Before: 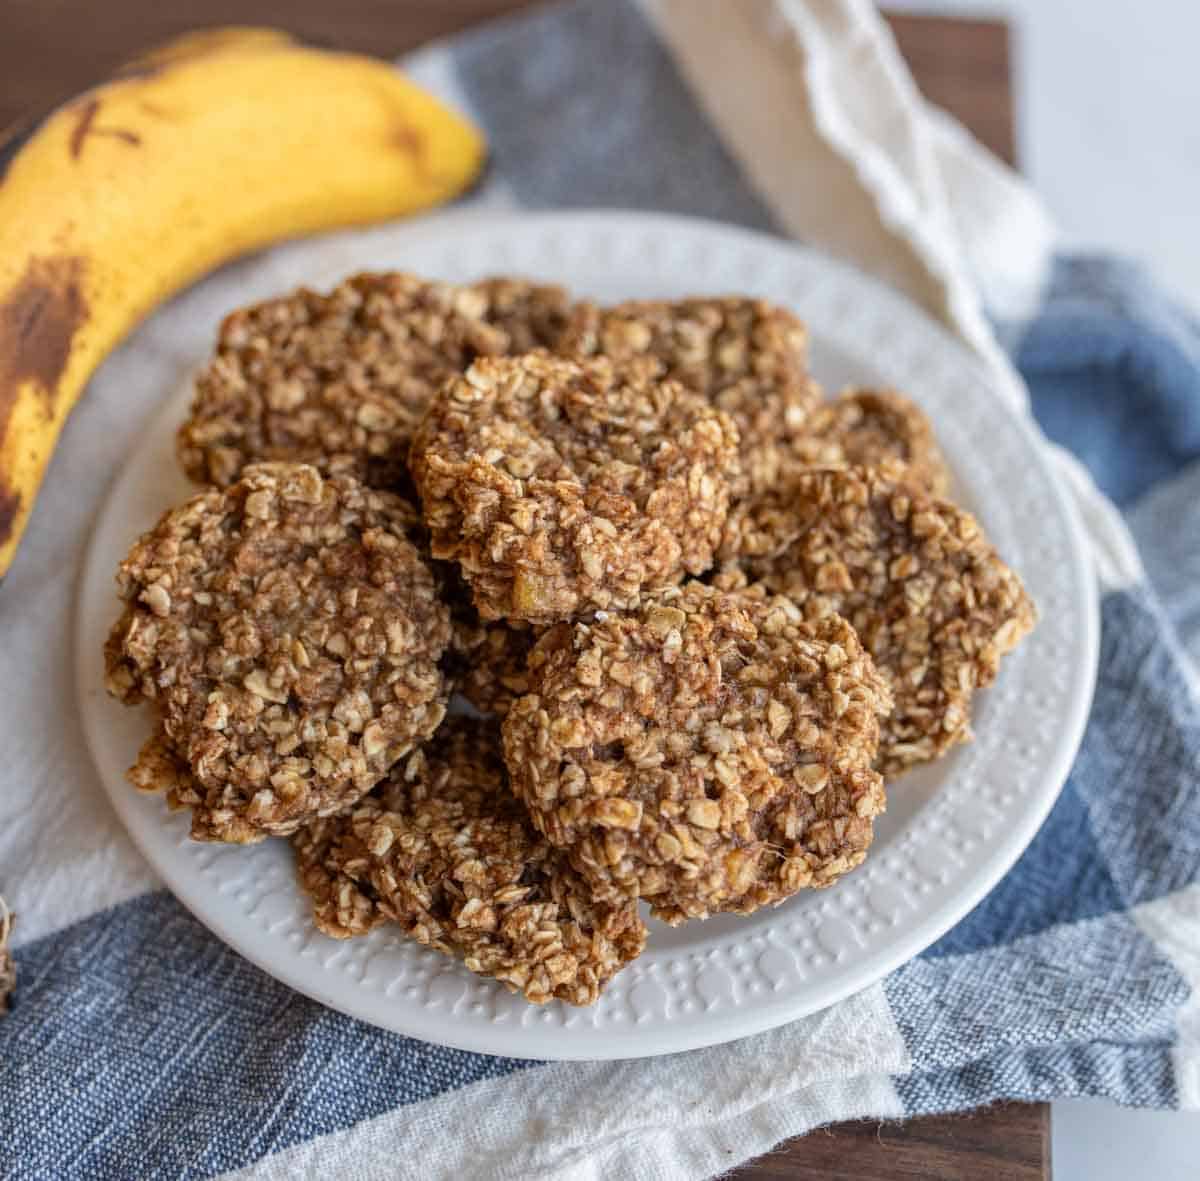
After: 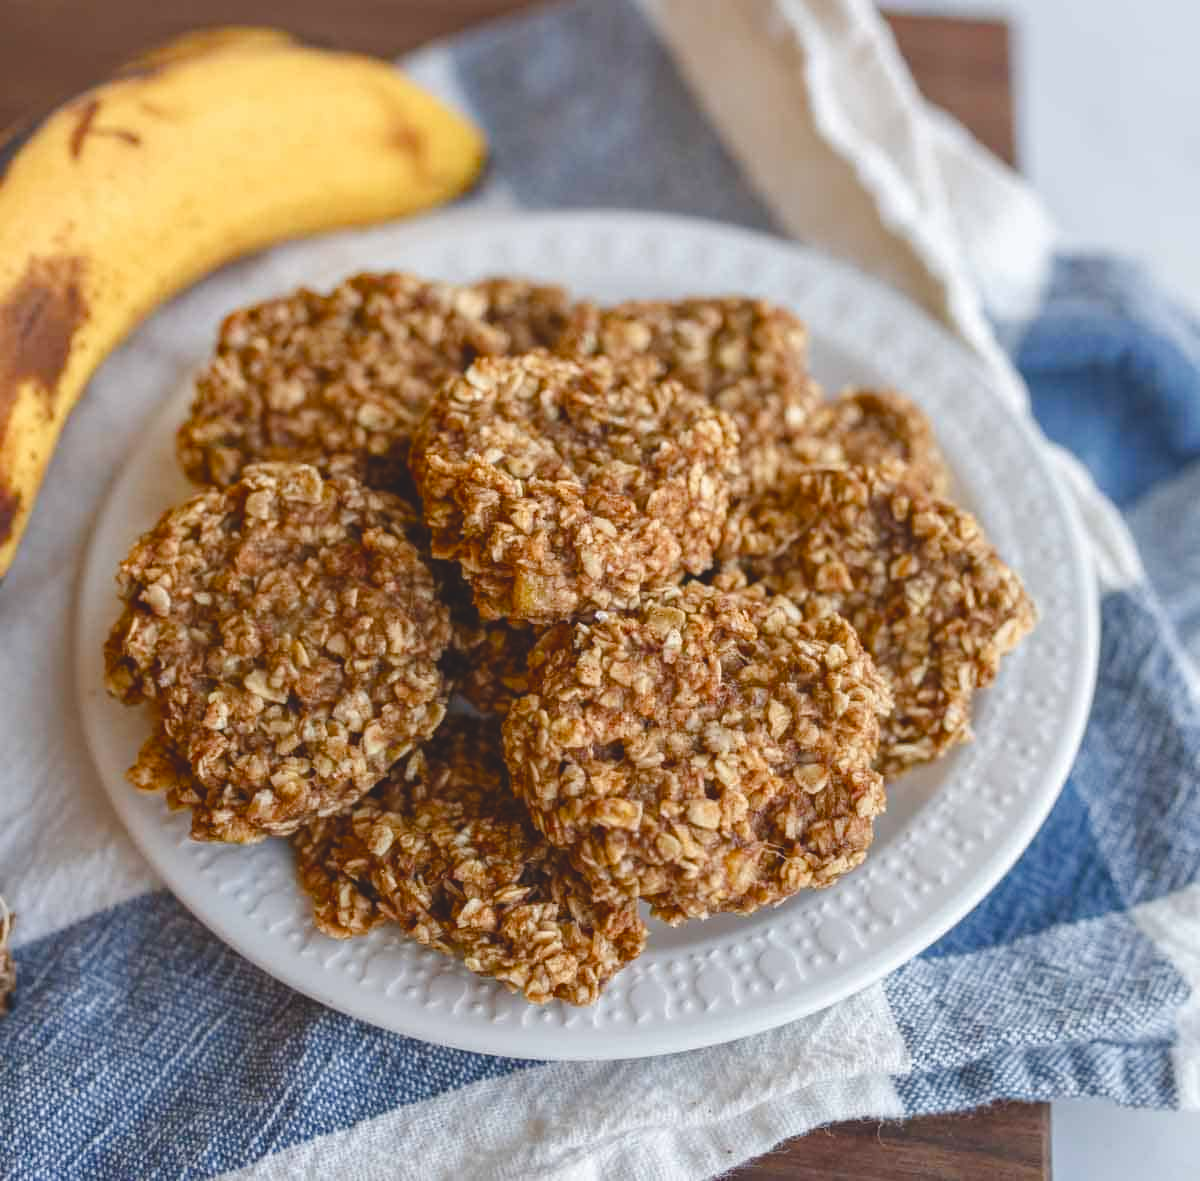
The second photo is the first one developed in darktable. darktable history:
color balance rgb: shadows lift › hue 86.61°, power › hue 75.34°, global offset › luminance 1.477%, linear chroma grading › global chroma 5.399%, perceptual saturation grading › global saturation 14.45%, perceptual saturation grading › highlights -30.728%, perceptual saturation grading › shadows 50.995%, global vibrance 4.874%
